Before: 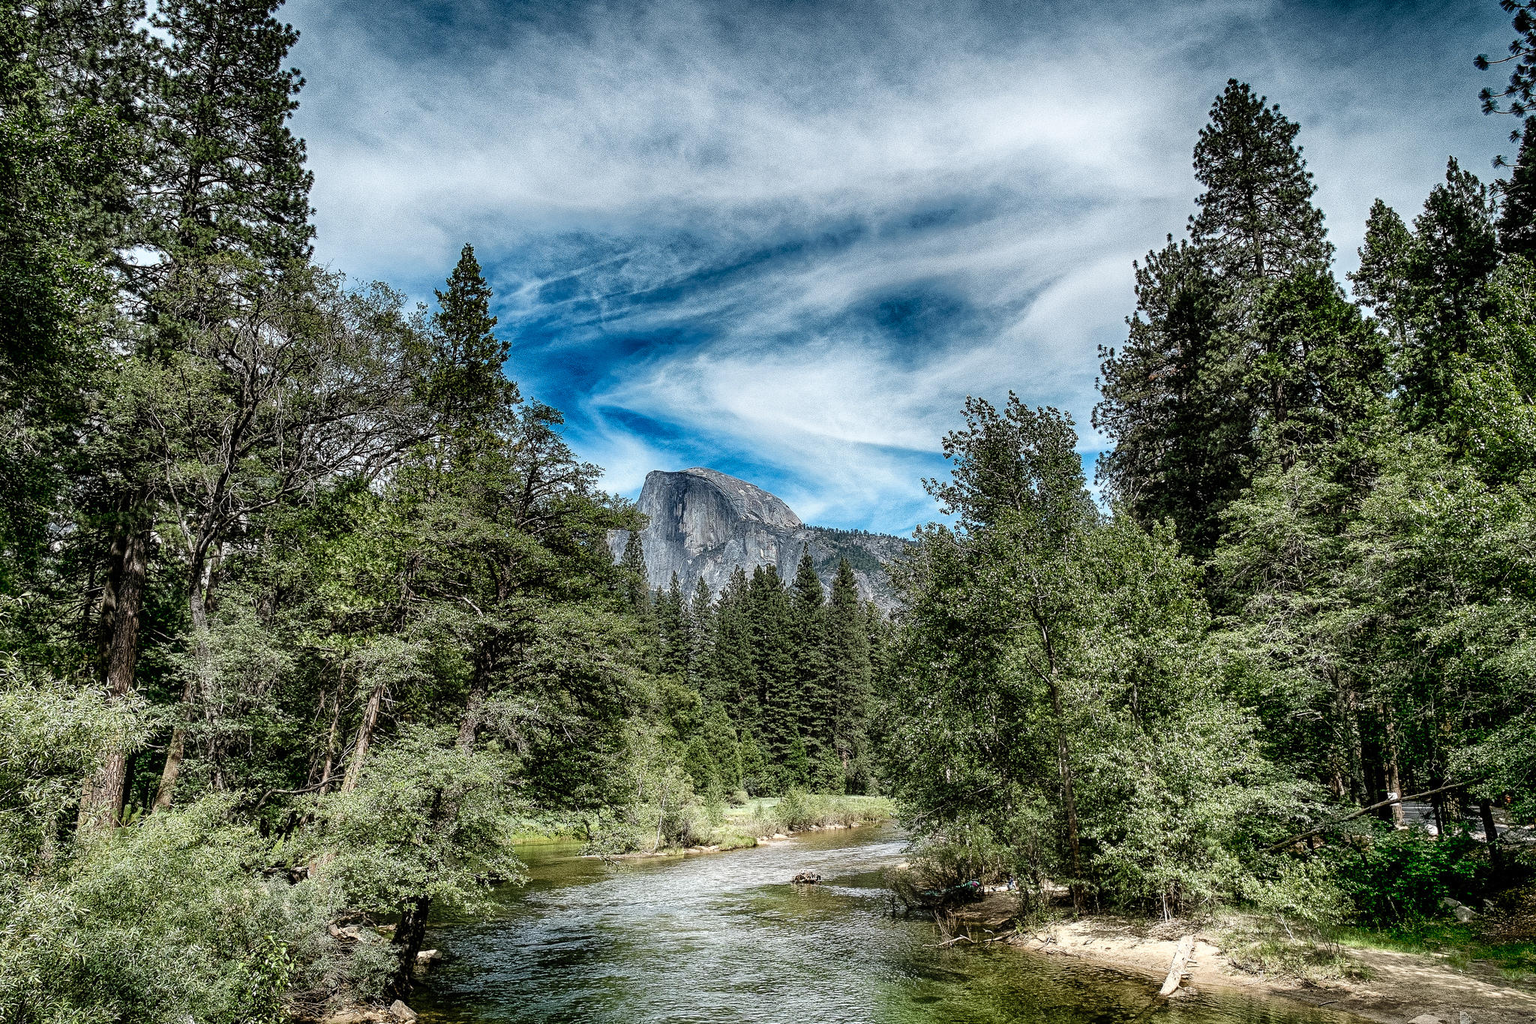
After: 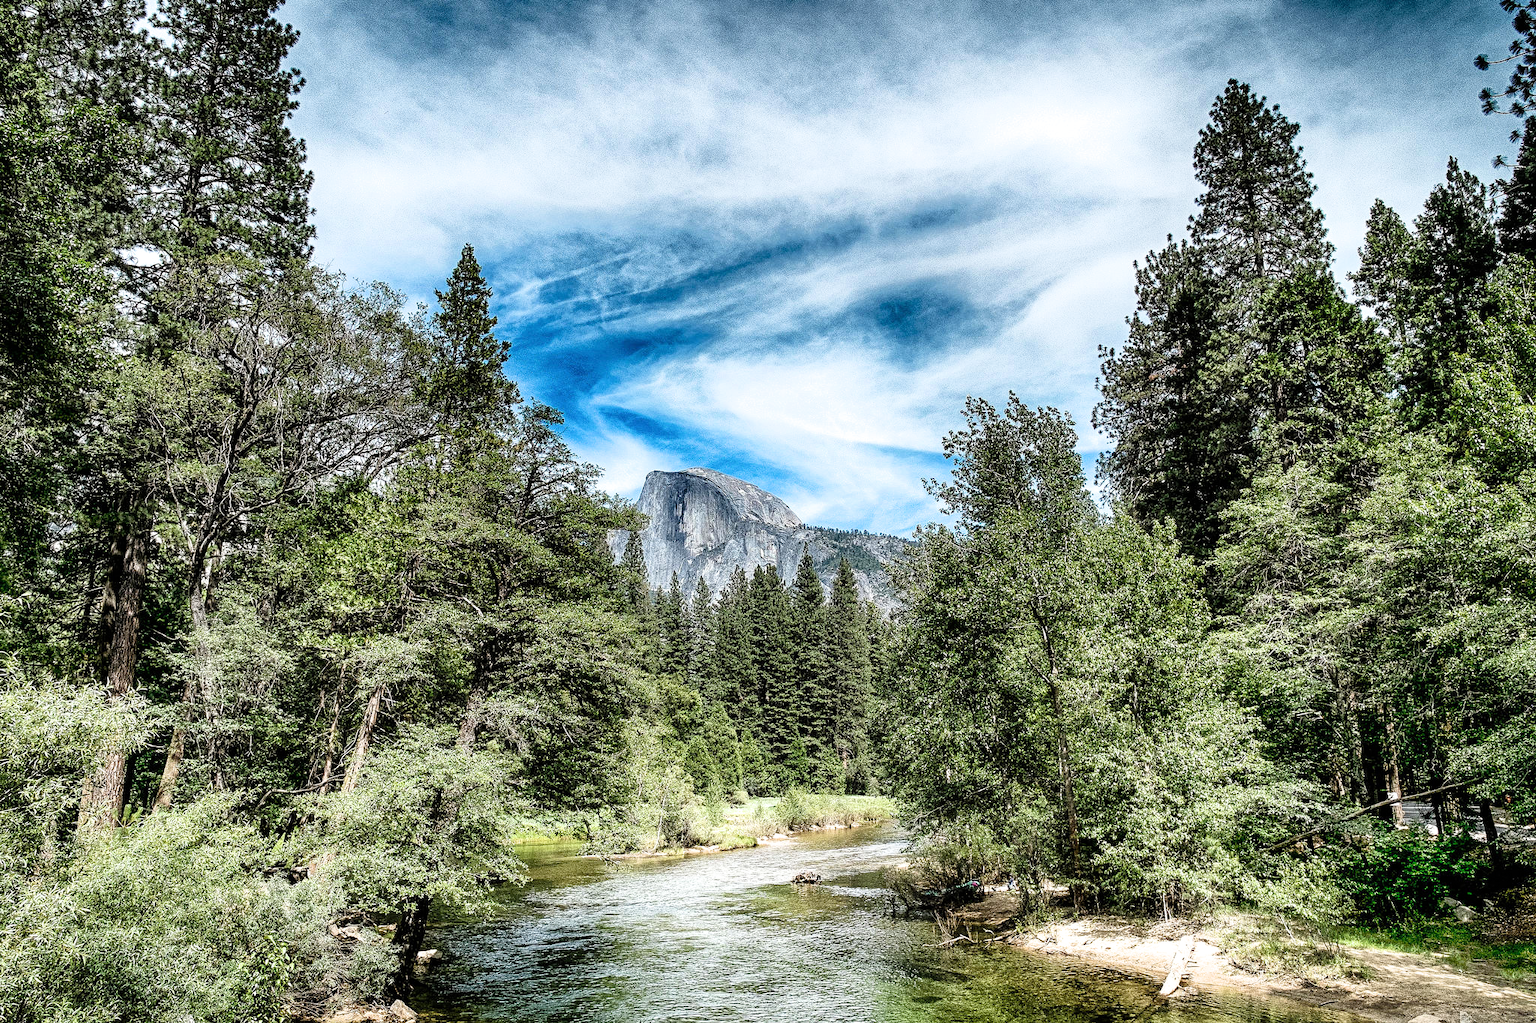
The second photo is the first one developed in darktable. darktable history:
exposure: exposure 0.77 EV, compensate exposure bias true, compensate highlight preservation false
filmic rgb: black relative exposure -9.42 EV, white relative exposure 3.02 EV, hardness 6.18
